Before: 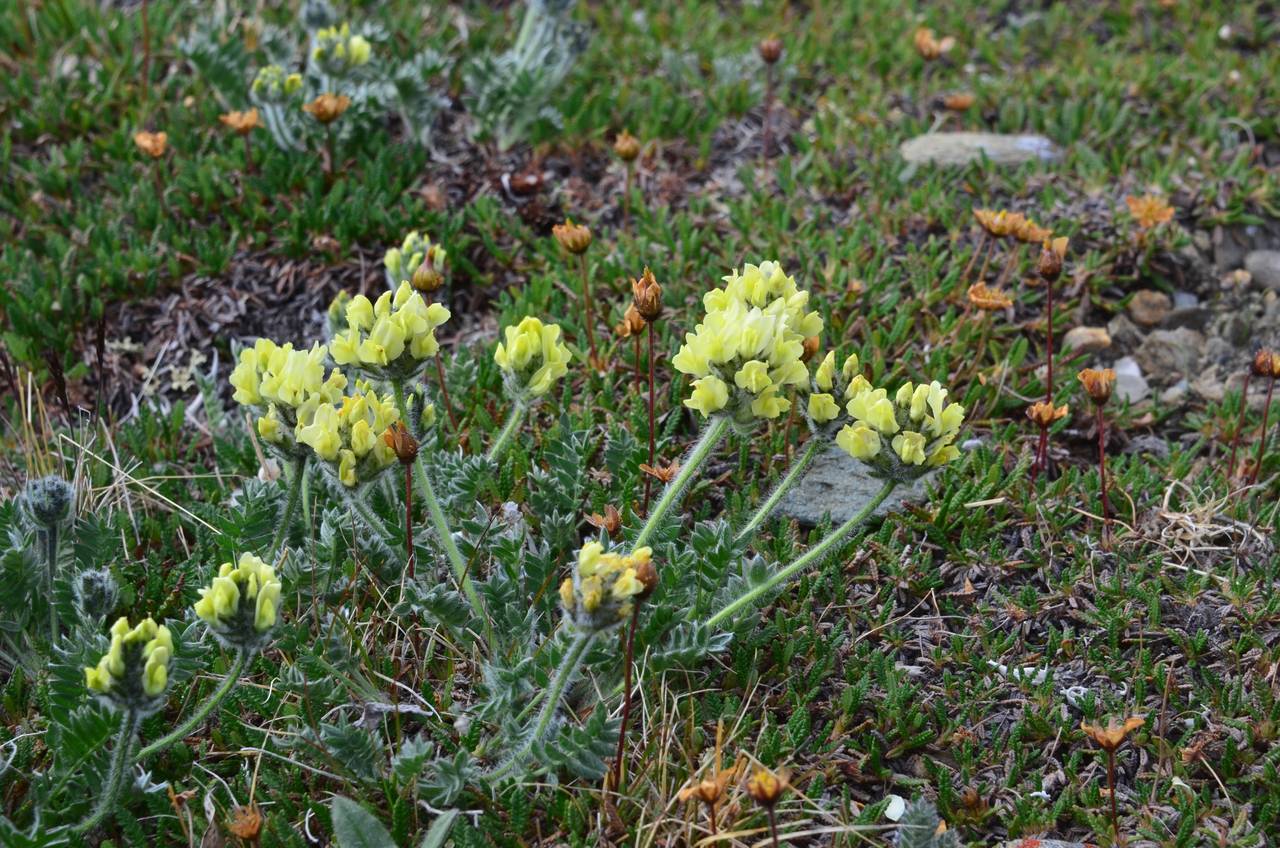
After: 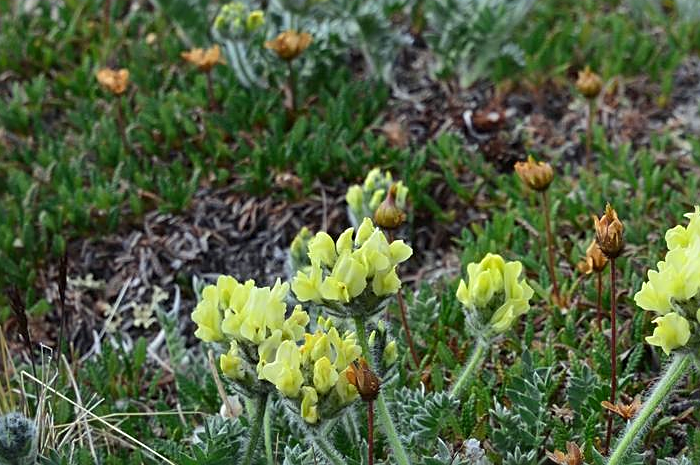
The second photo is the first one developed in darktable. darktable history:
color correction: highlights a* -4.73, highlights b* 5.06, saturation 0.97
sharpen: on, module defaults
crop and rotate: left 3.047%, top 7.509%, right 42.236%, bottom 37.598%
